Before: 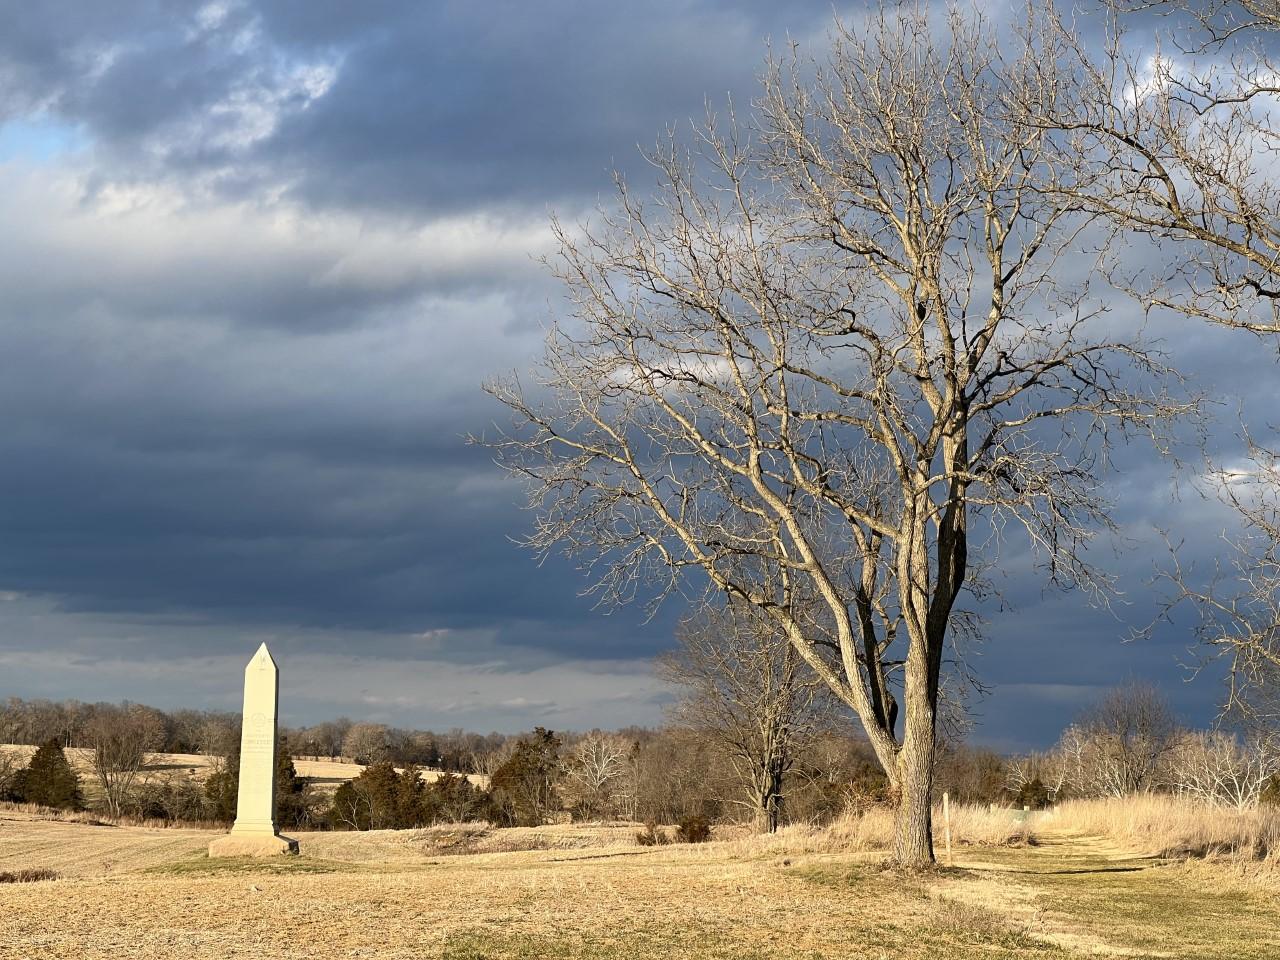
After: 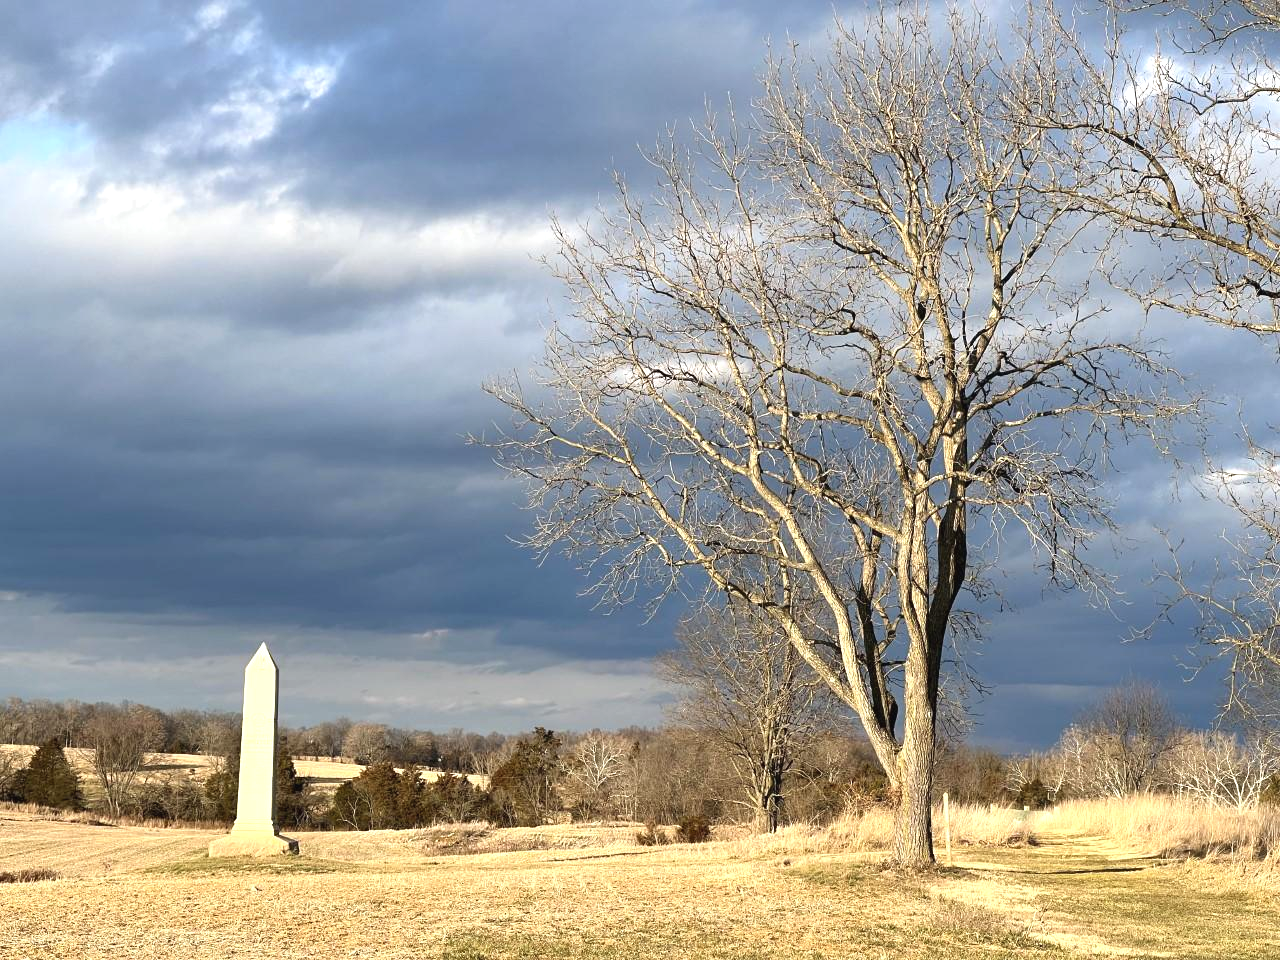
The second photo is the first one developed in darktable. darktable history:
exposure: black level correction -0.002, exposure 0.54 EV, compensate highlight preservation false
rotate and perspective: automatic cropping original format, crop left 0, crop top 0
